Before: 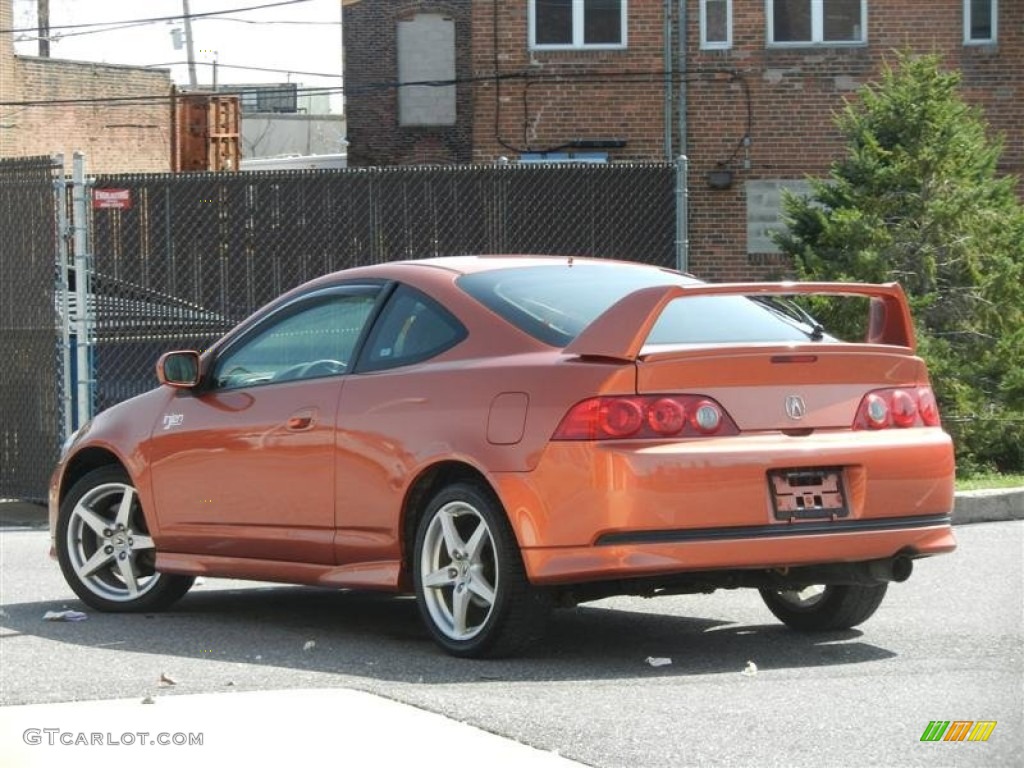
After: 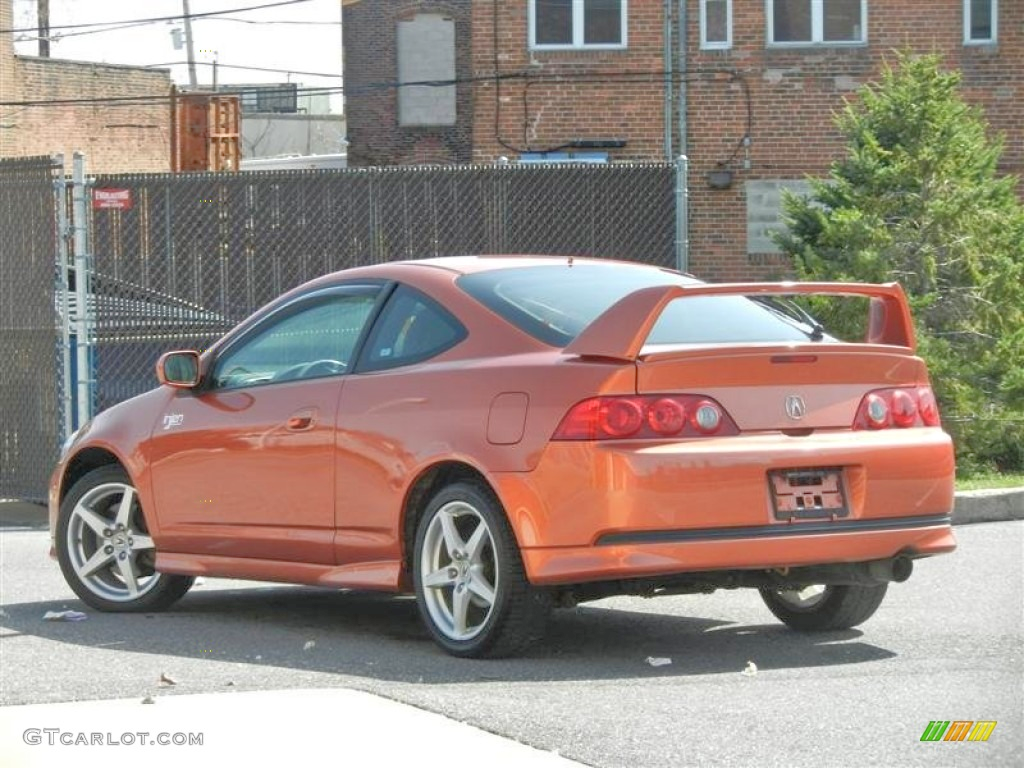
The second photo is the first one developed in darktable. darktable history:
tone equalizer: -7 EV 0.146 EV, -6 EV 0.64 EV, -5 EV 1.18 EV, -4 EV 1.32 EV, -3 EV 1.15 EV, -2 EV 0.6 EV, -1 EV 0.155 EV
exposure: compensate highlight preservation false
